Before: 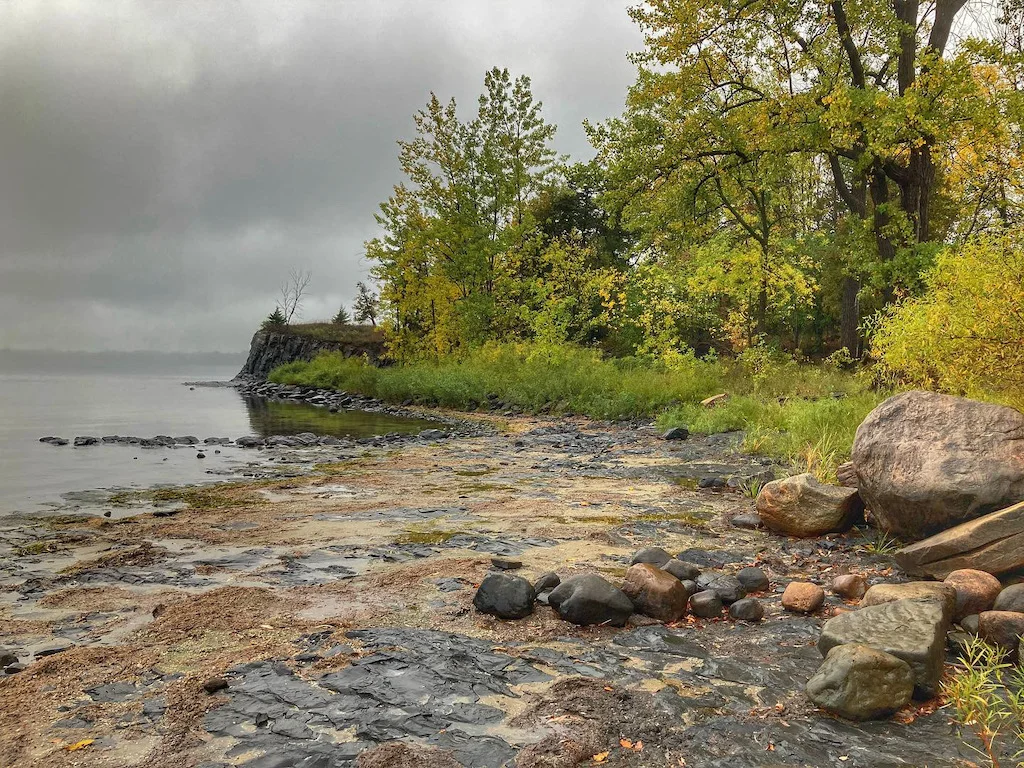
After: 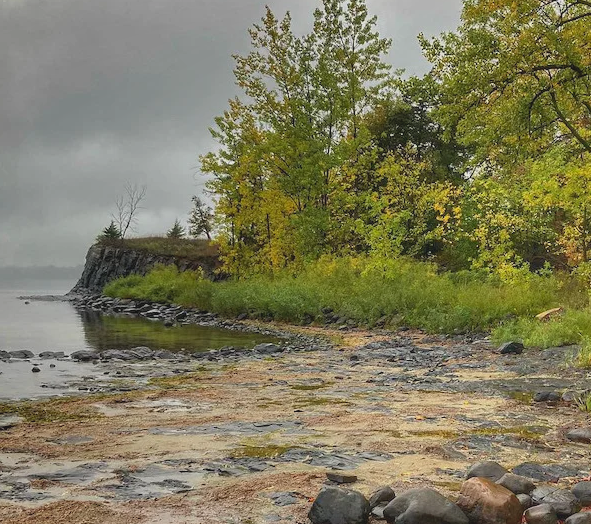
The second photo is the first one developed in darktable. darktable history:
crop: left 16.202%, top 11.208%, right 26.045%, bottom 20.557%
contrast brightness saturation: contrast -0.11
shadows and highlights: shadows 60, highlights -60.23, soften with gaussian
